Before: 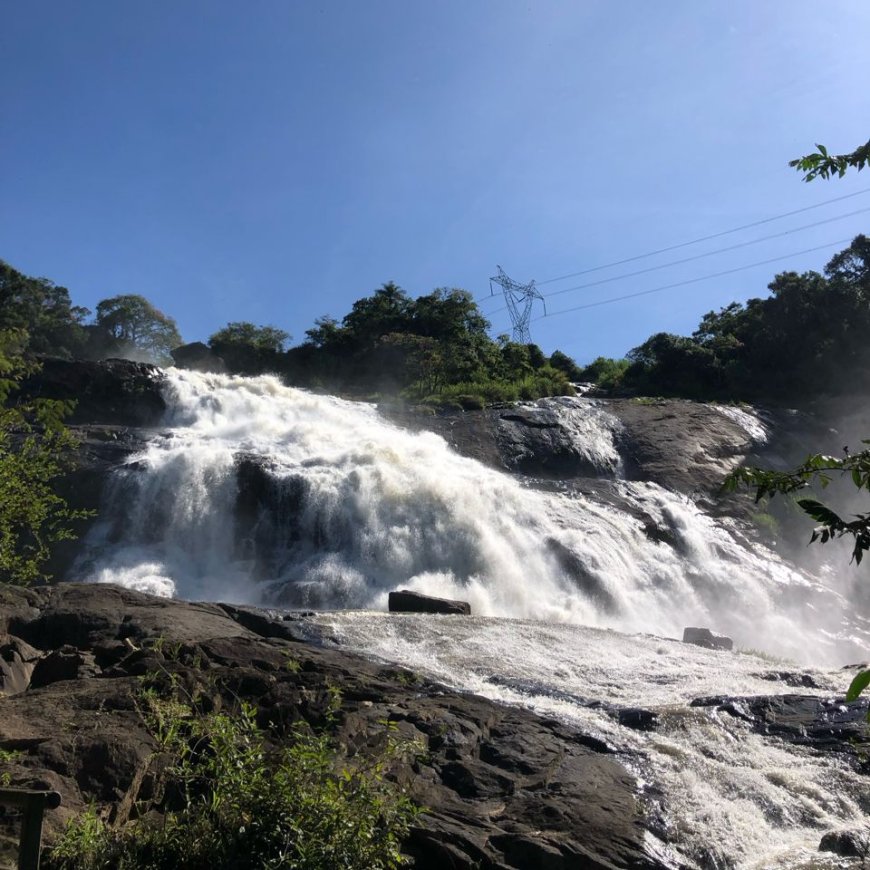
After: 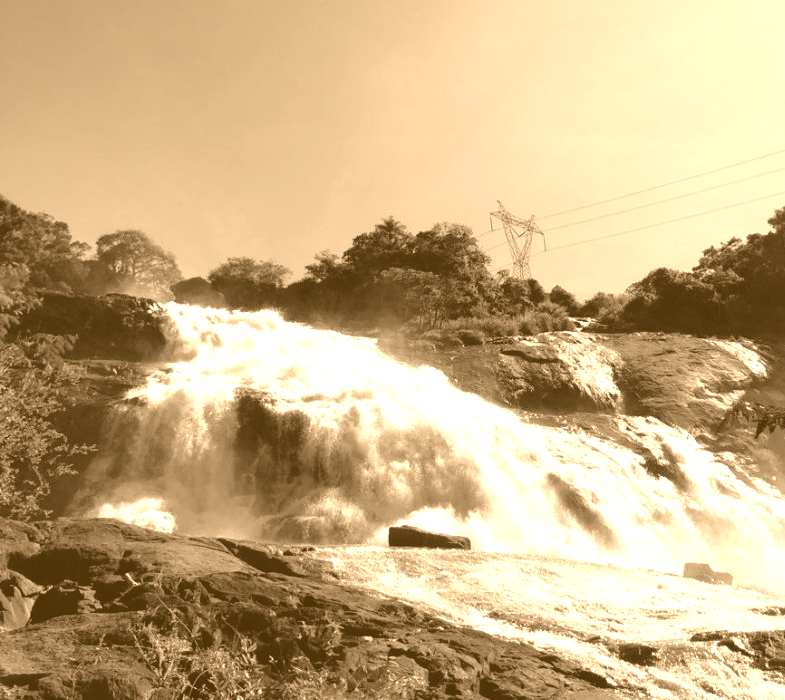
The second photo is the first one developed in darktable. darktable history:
white balance: emerald 1
colorize: hue 28.8°, source mix 100%
exposure: black level correction 0.007, compensate highlight preservation false
color correction: highlights a* 10.32, highlights b* 14.66, shadows a* -9.59, shadows b* -15.02
crop: top 7.49%, right 9.717%, bottom 11.943%
